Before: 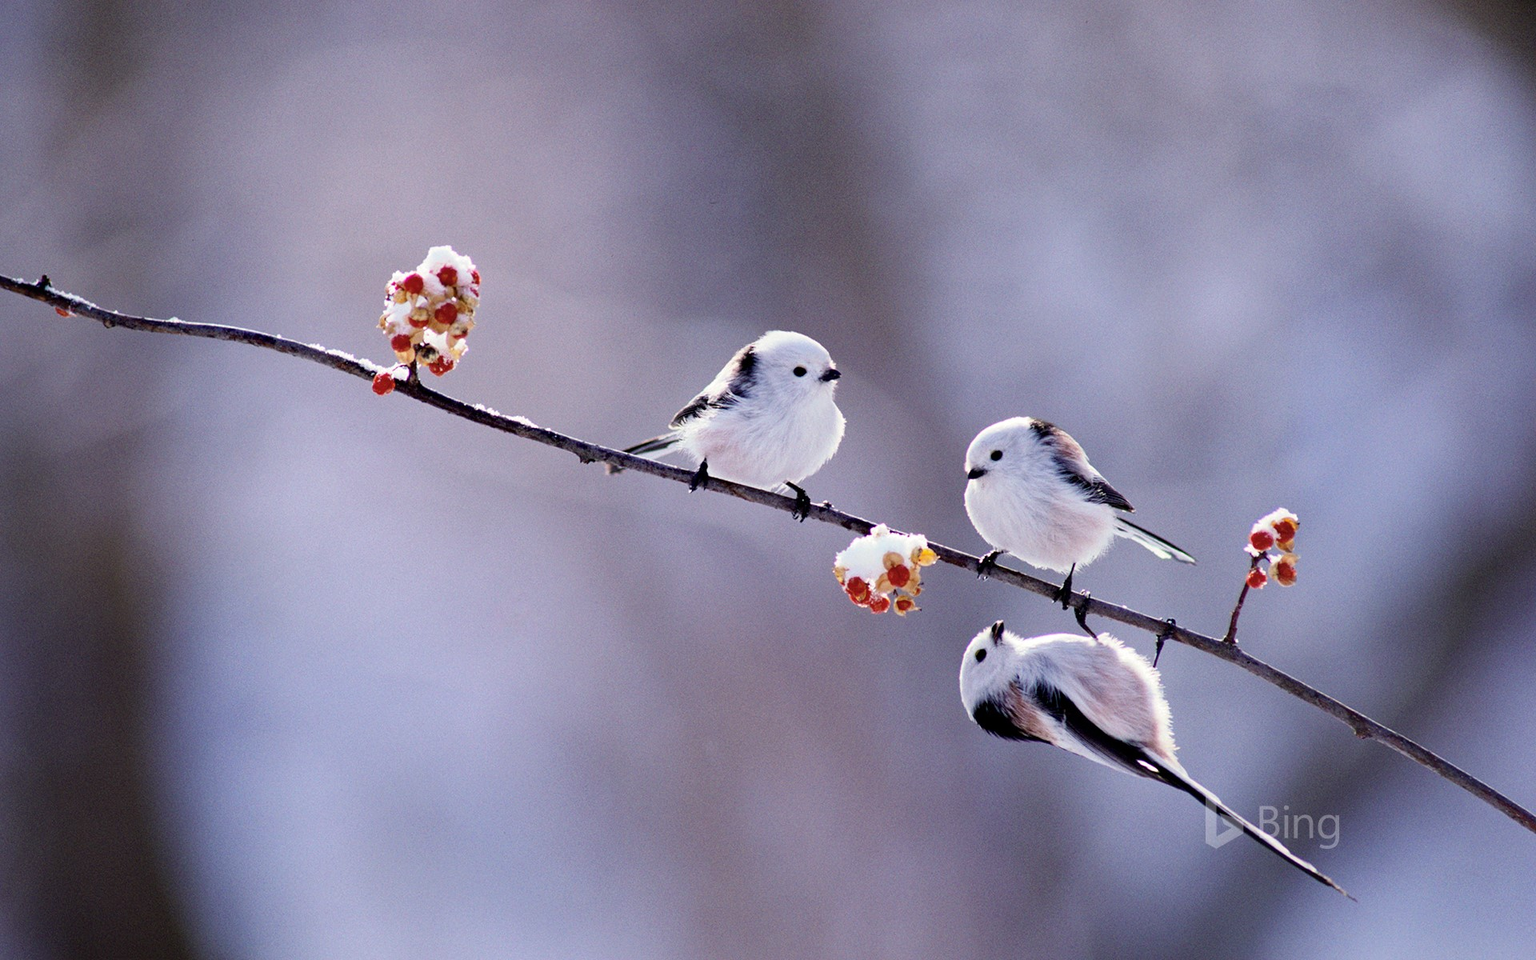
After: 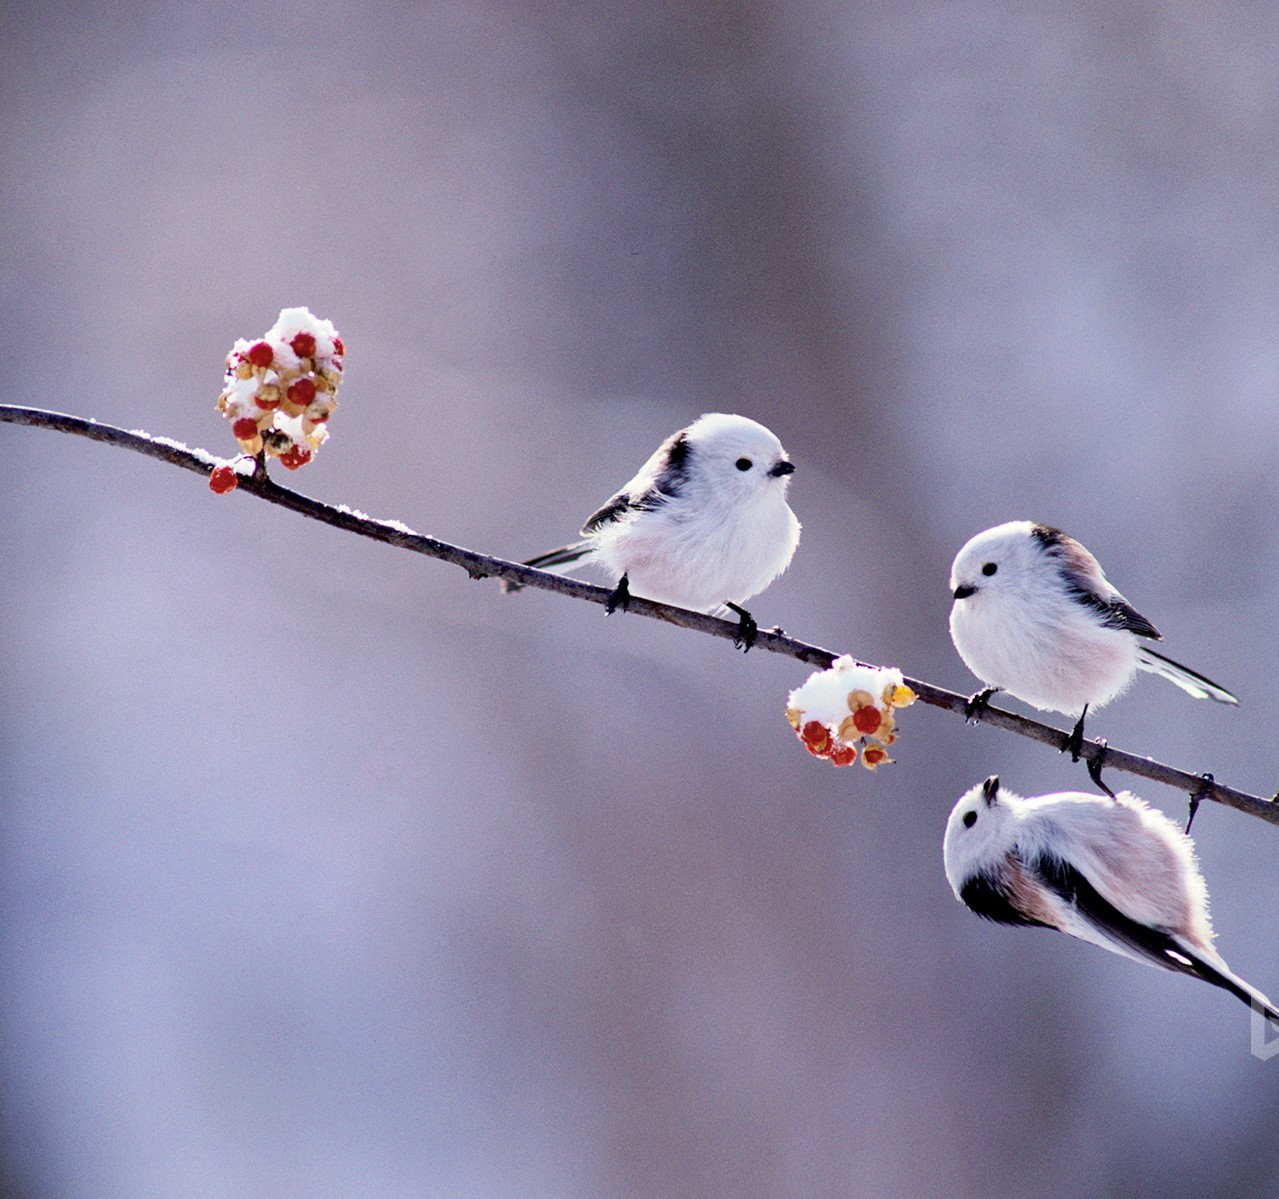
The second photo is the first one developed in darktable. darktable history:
crop and rotate: left 13.345%, right 20.032%
